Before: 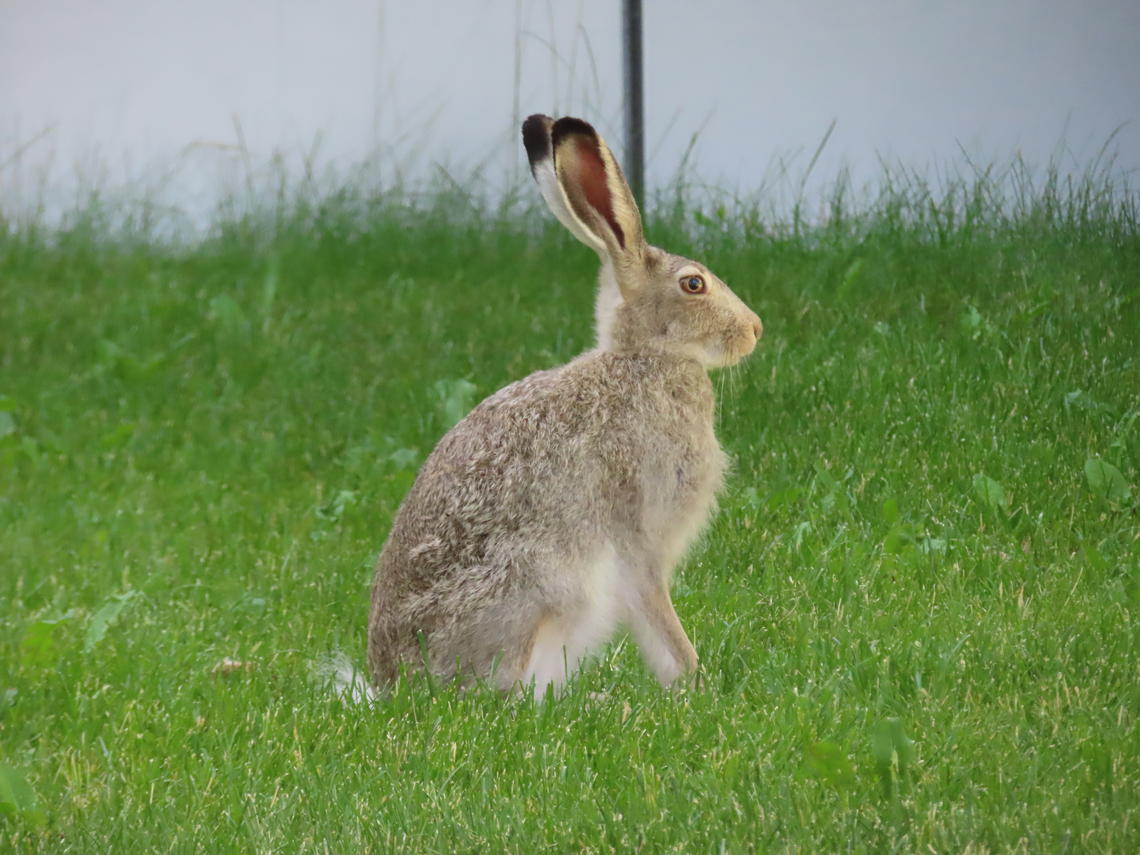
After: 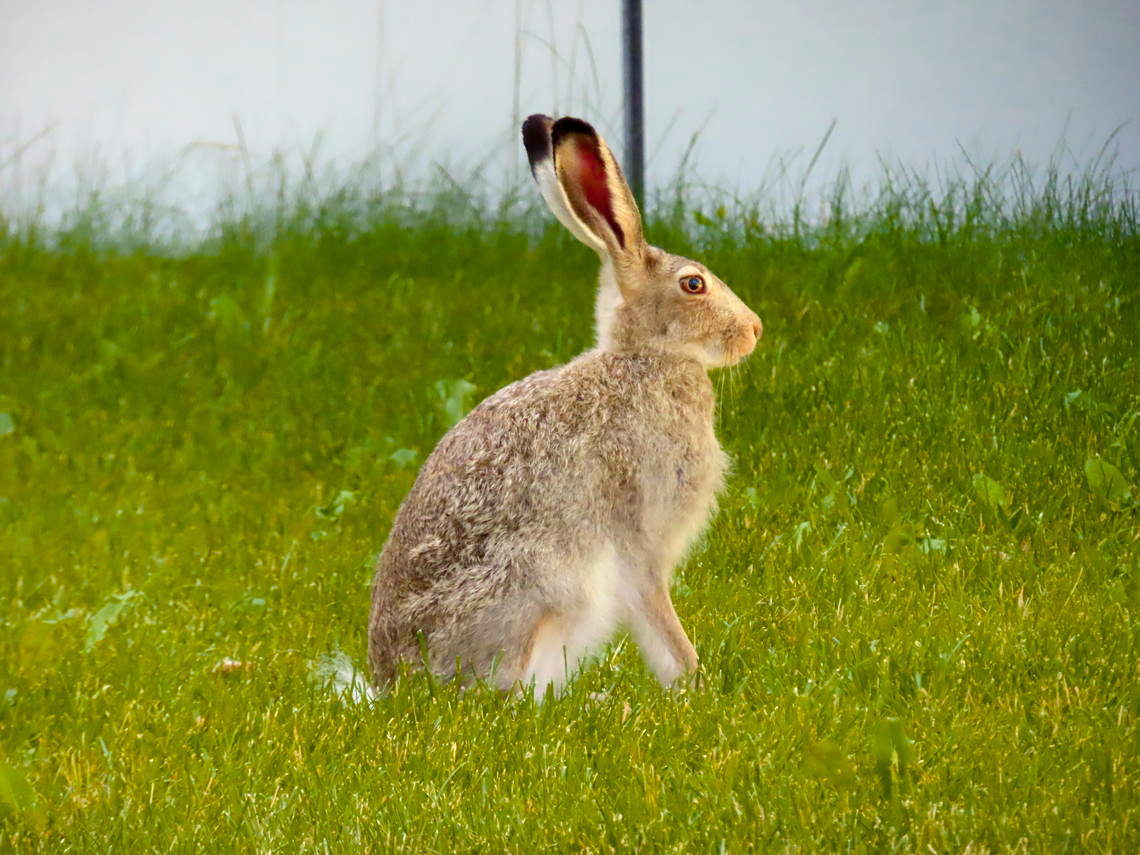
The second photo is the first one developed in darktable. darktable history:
color zones: curves: ch1 [(0.239, 0.552) (0.75, 0.5)]; ch2 [(0.25, 0.462) (0.749, 0.457)], mix 25.94%
color balance rgb: shadows lift › luminance -21.66%, shadows lift › chroma 6.57%, shadows lift › hue 270°, power › chroma 0.68%, power › hue 60°, highlights gain › luminance 6.08%, highlights gain › chroma 1.33%, highlights gain › hue 90°, global offset › luminance -0.87%, perceptual saturation grading › global saturation 26.86%, perceptual saturation grading › highlights -28.39%, perceptual saturation grading › mid-tones 15.22%, perceptual saturation grading › shadows 33.98%, perceptual brilliance grading › highlights 10%, perceptual brilliance grading › mid-tones 5%
